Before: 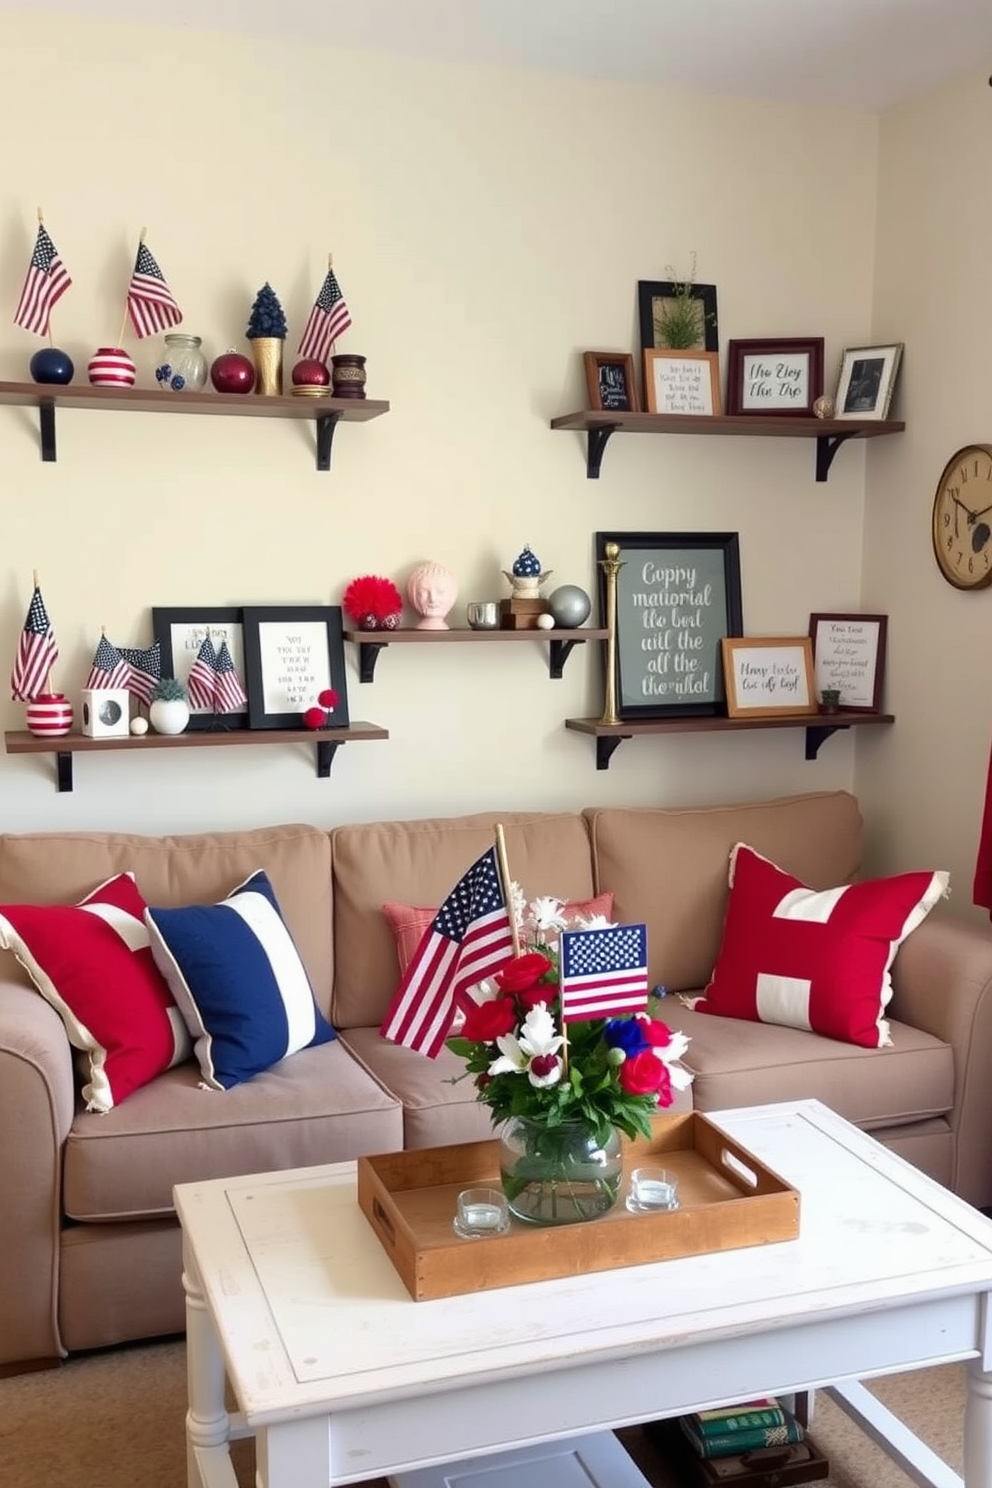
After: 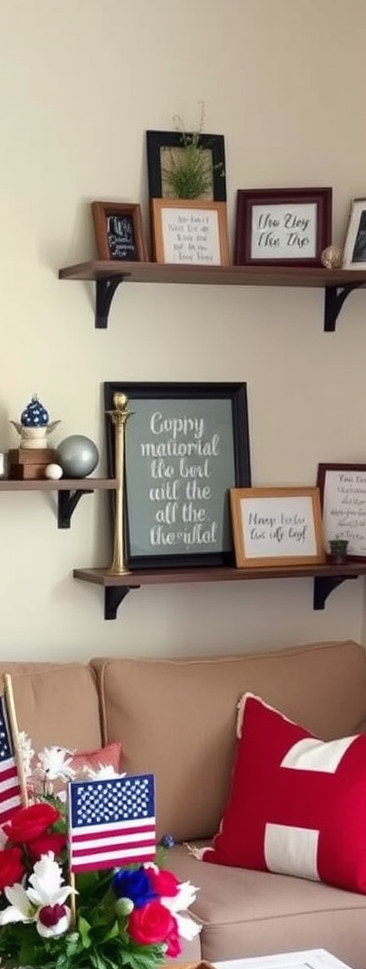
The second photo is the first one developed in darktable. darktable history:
crop and rotate: left 49.785%, top 10.127%, right 13.239%, bottom 24.744%
